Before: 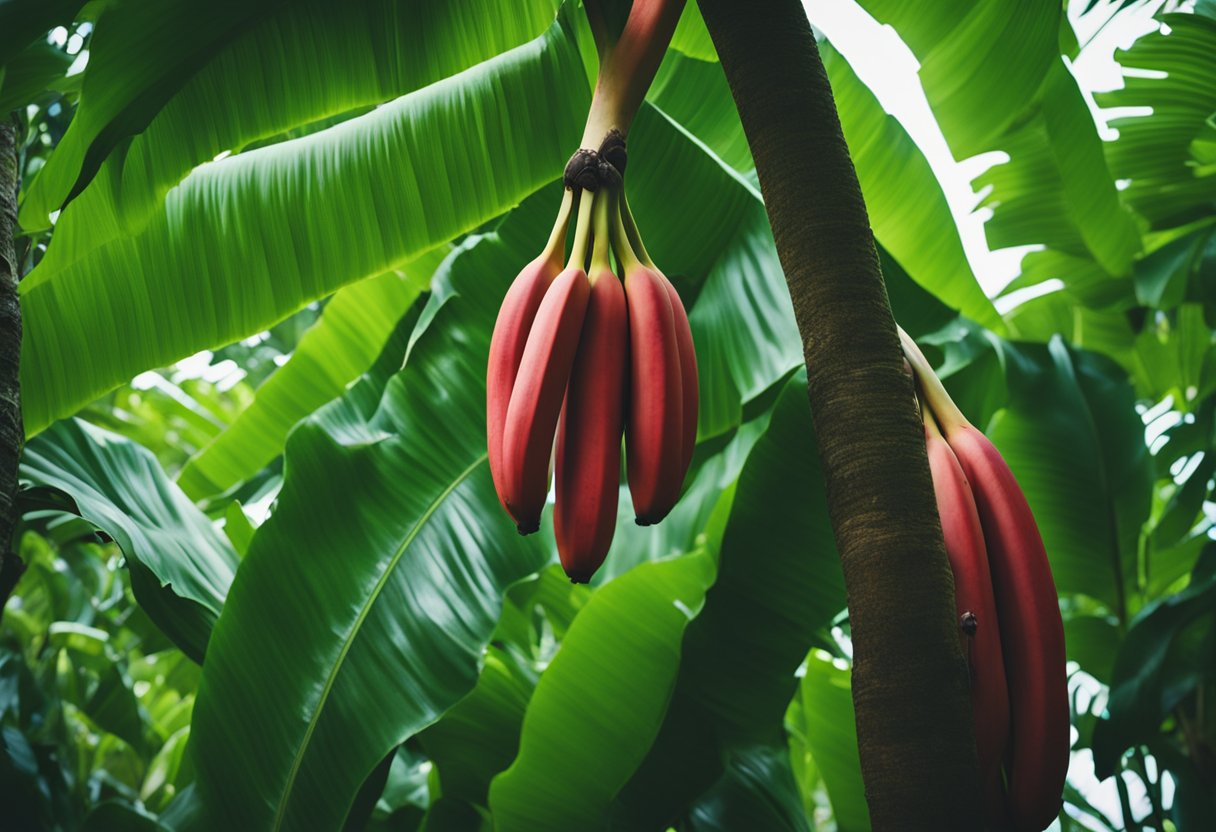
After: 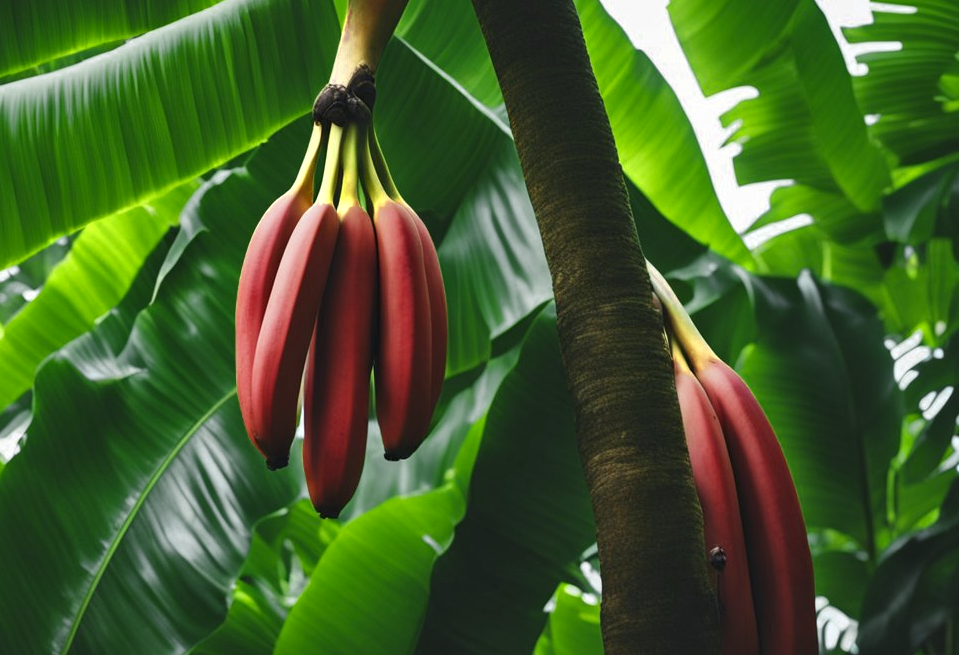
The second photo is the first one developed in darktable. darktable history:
local contrast: mode bilateral grid, contrast 19, coarseness 51, detail 119%, midtone range 0.2
crop and rotate: left 20.69%, top 7.854%, right 0.406%, bottom 13.333%
color zones: curves: ch0 [(0, 0.485) (0.178, 0.476) (0.261, 0.623) (0.411, 0.403) (0.708, 0.603) (0.934, 0.412)]; ch1 [(0.003, 0.485) (0.149, 0.496) (0.229, 0.584) (0.326, 0.551) (0.484, 0.262) (0.757, 0.643)], mix 33.43%
